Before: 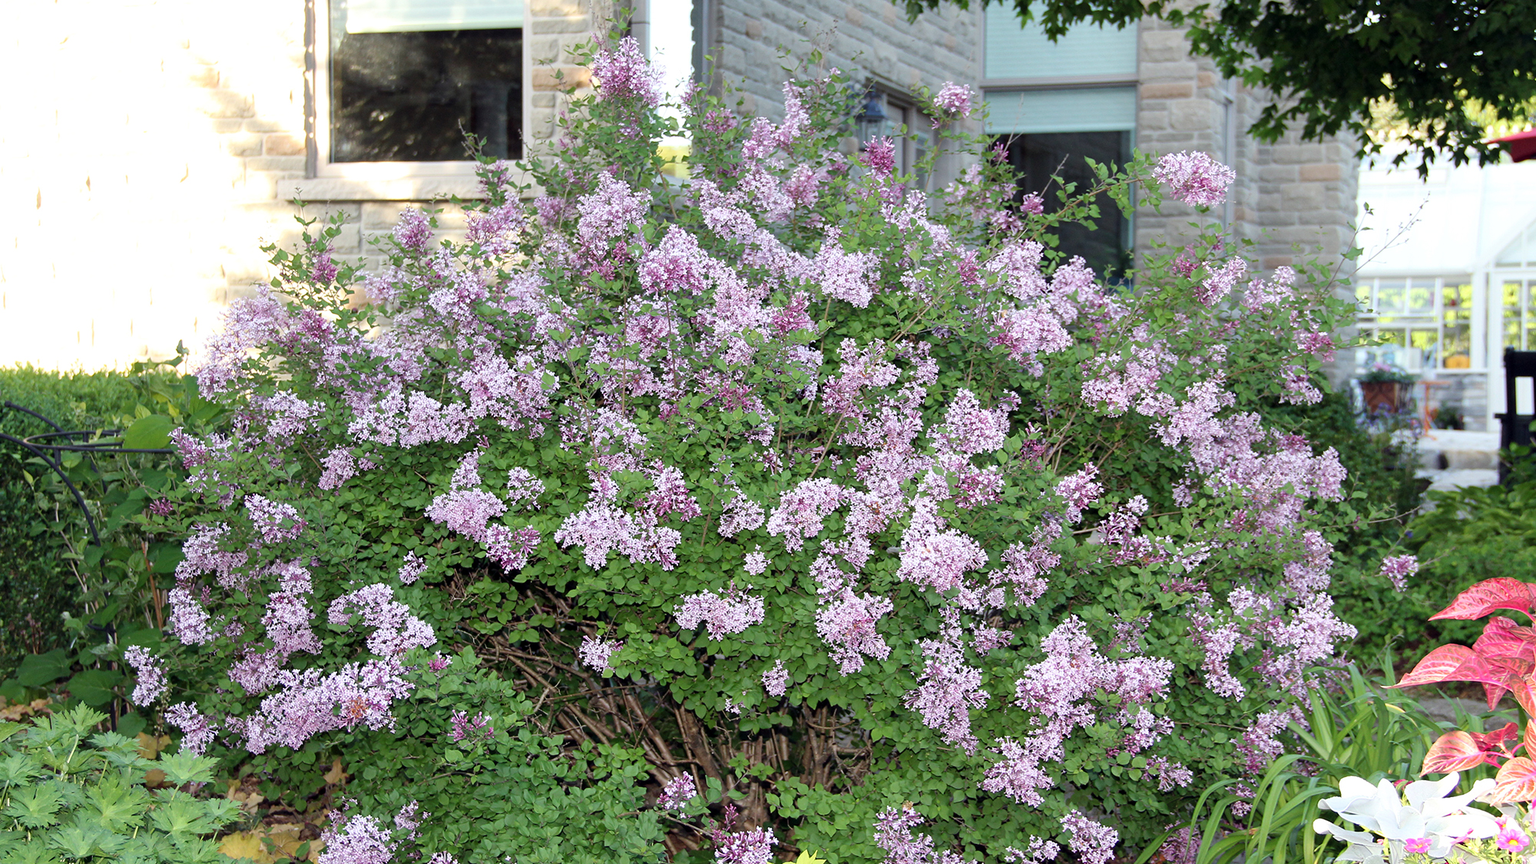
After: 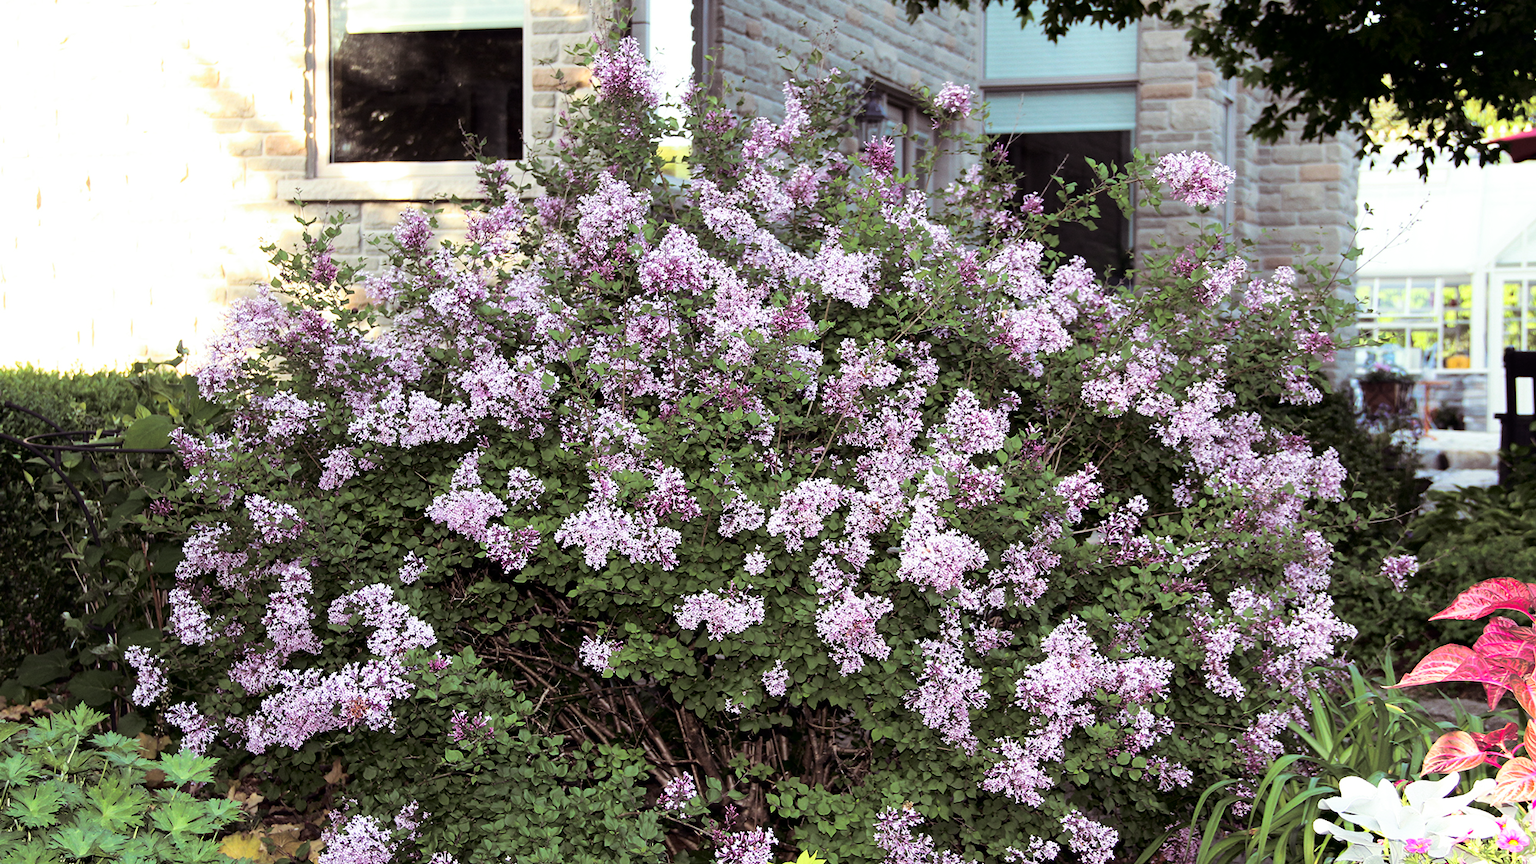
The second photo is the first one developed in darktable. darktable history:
split-toning: shadows › saturation 0.2
rgb curve: mode RGB, independent channels
contrast brightness saturation: contrast 0.21, brightness -0.11, saturation 0.21
